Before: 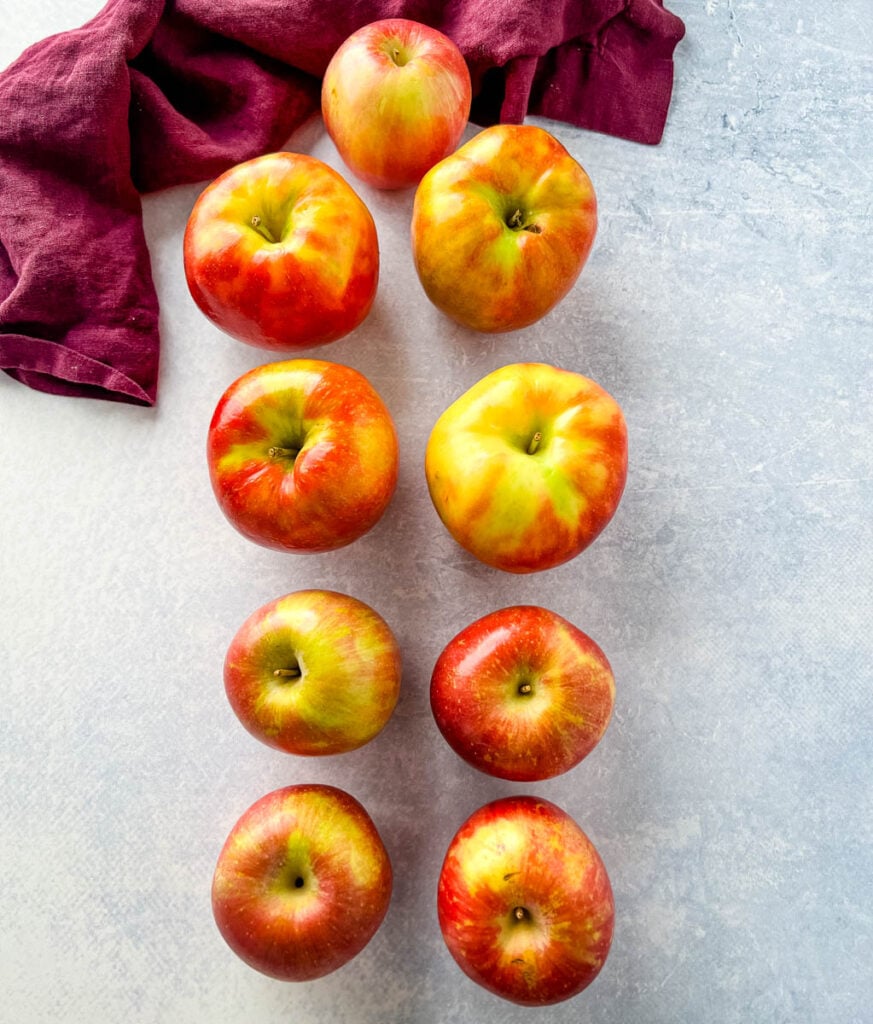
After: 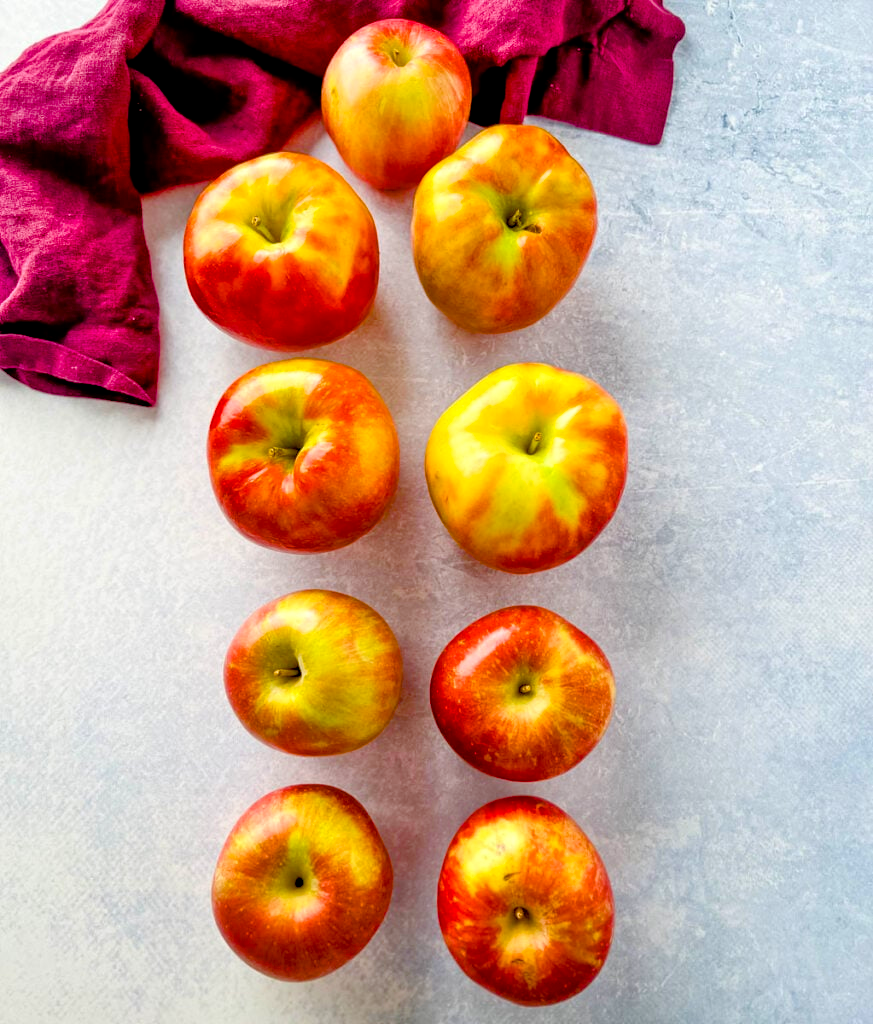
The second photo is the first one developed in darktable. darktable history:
exposure: black level correction 0.005, exposure 0.016 EV, compensate highlight preservation false
color balance rgb: linear chroma grading › global chroma 8.876%, perceptual saturation grading › global saturation 27.284%, perceptual saturation grading › highlights -28.11%, perceptual saturation grading › mid-tones 15.637%, perceptual saturation grading › shadows 33.577%, global vibrance 20%
tone equalizer: -7 EV 0.151 EV, -6 EV 0.609 EV, -5 EV 1.18 EV, -4 EV 1.36 EV, -3 EV 1.13 EV, -2 EV 0.6 EV, -1 EV 0.146 EV
